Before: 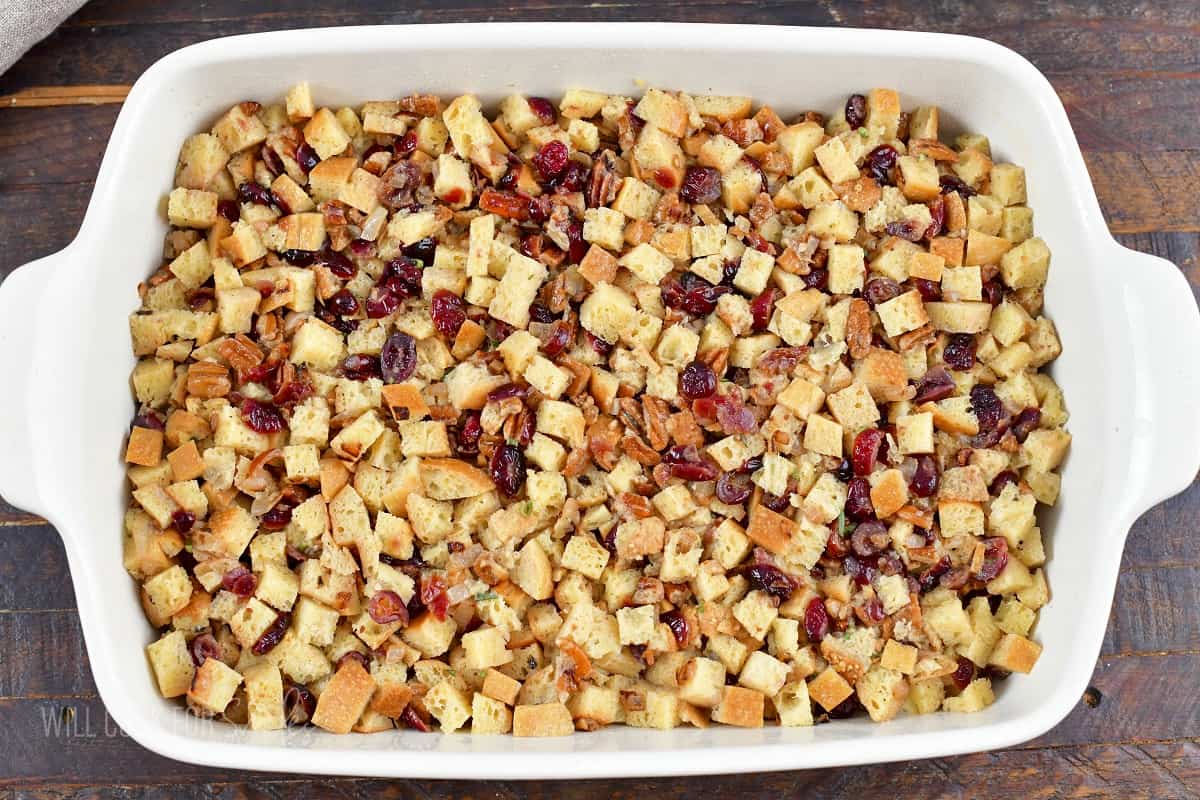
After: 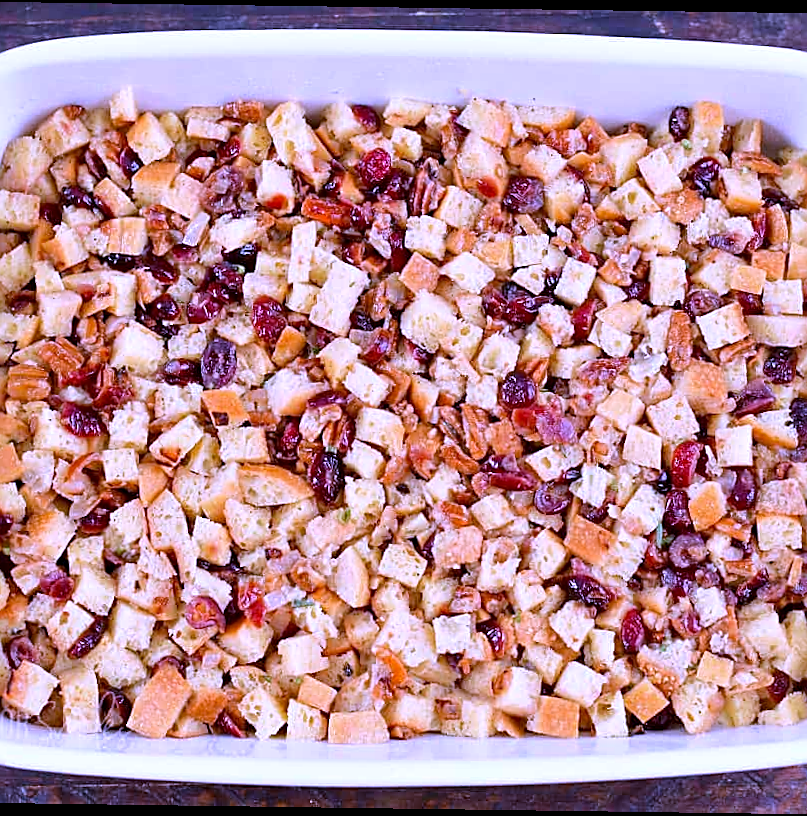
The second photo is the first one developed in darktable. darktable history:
rotate and perspective: rotation 0.8°, automatic cropping off
white balance: red 0.98, blue 1.61
crop: left 15.419%, right 17.914%
sharpen: on, module defaults
